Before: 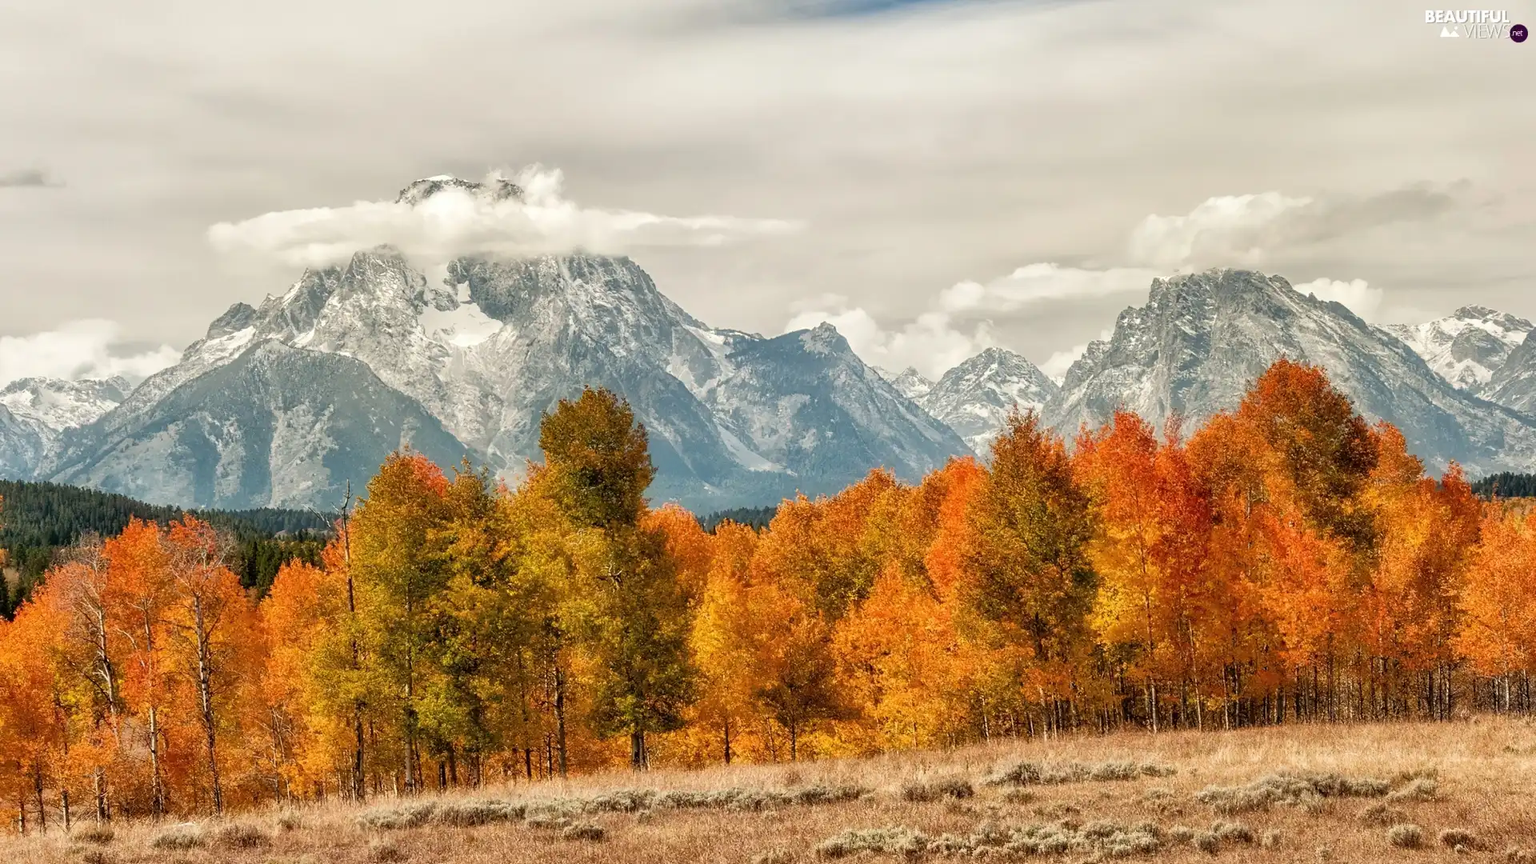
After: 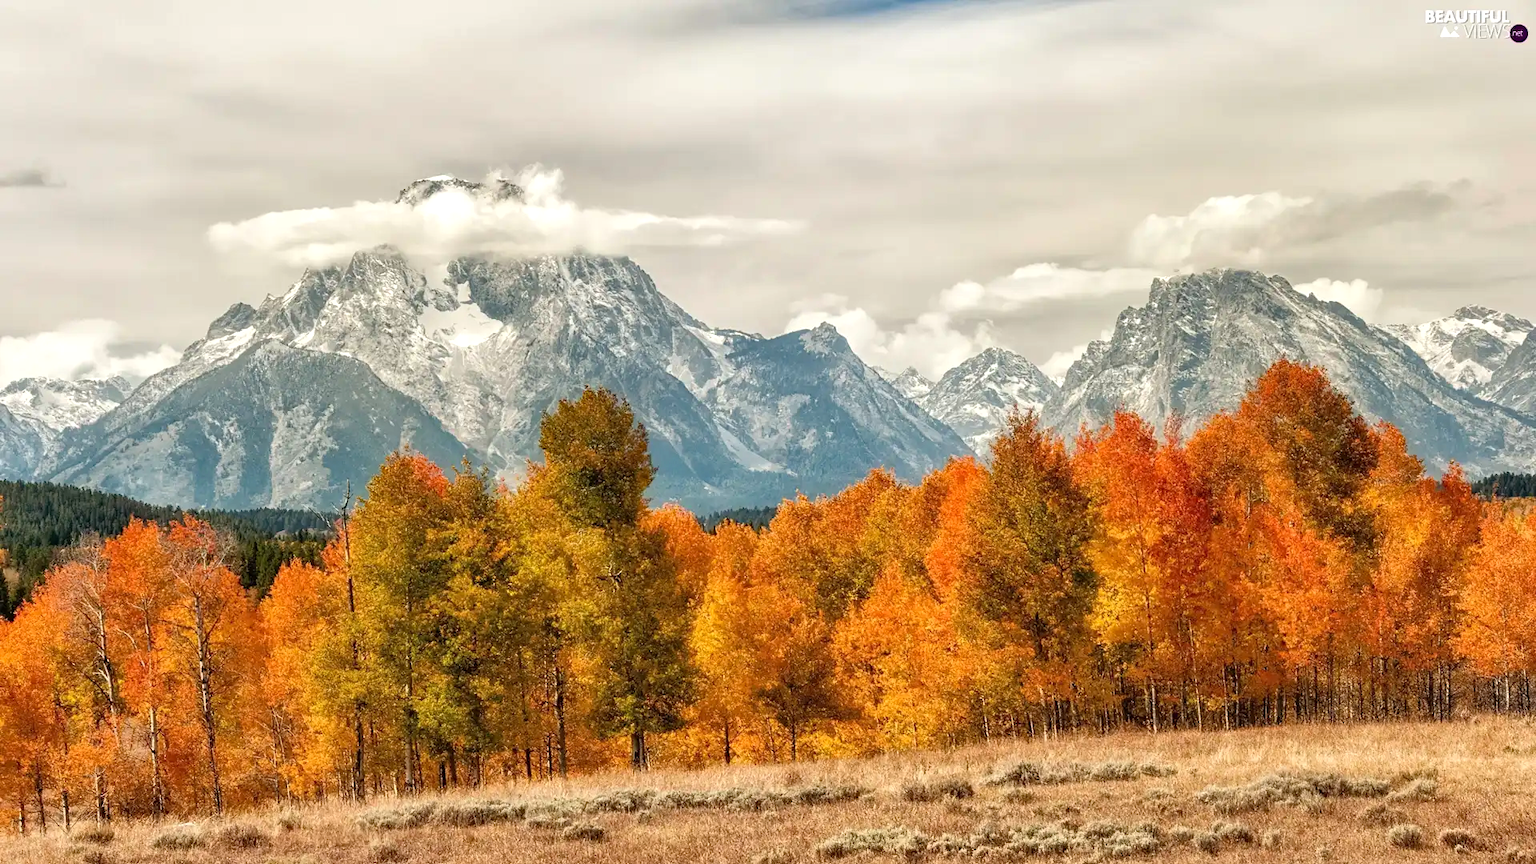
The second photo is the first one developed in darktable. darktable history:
exposure: black level correction 0, exposure 0.199 EV, compensate highlight preservation false
haze removal: compatibility mode true, adaptive false
